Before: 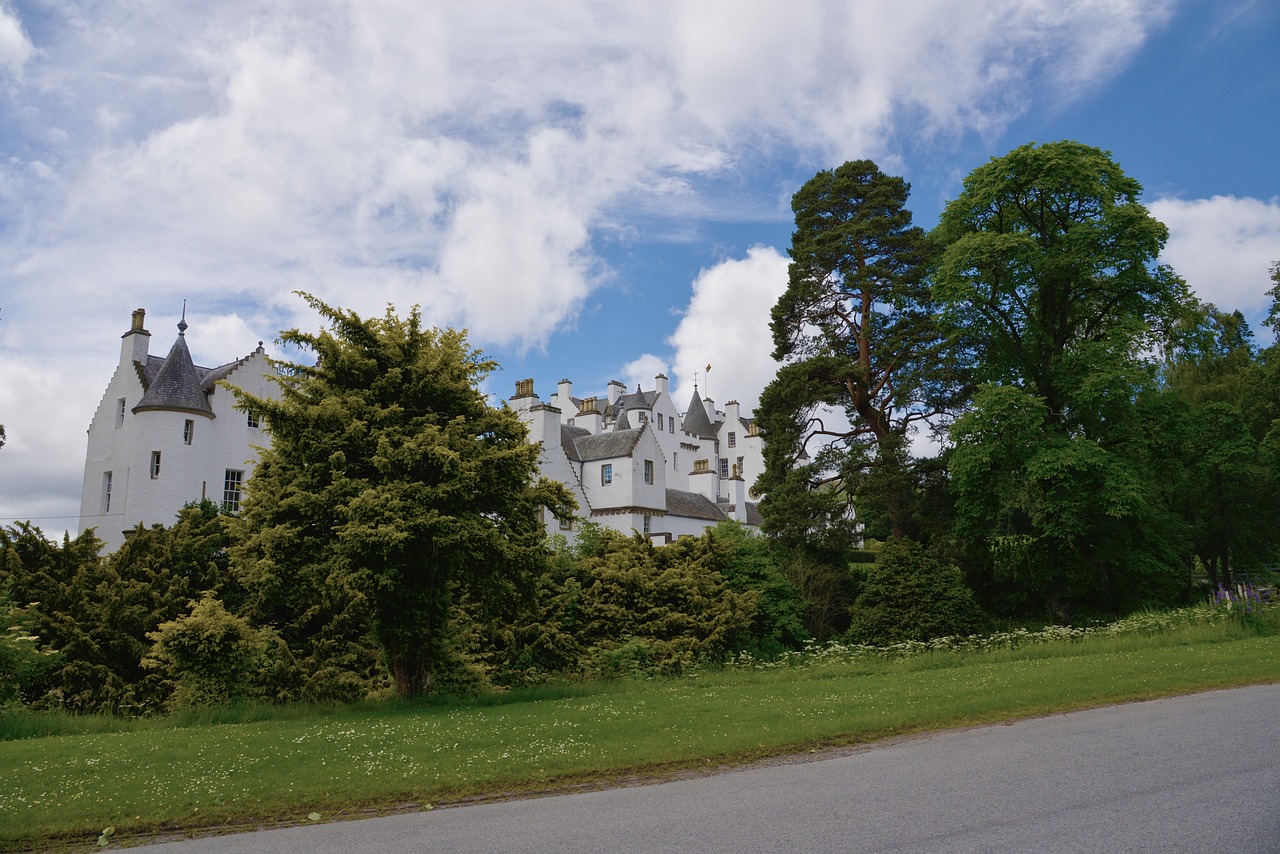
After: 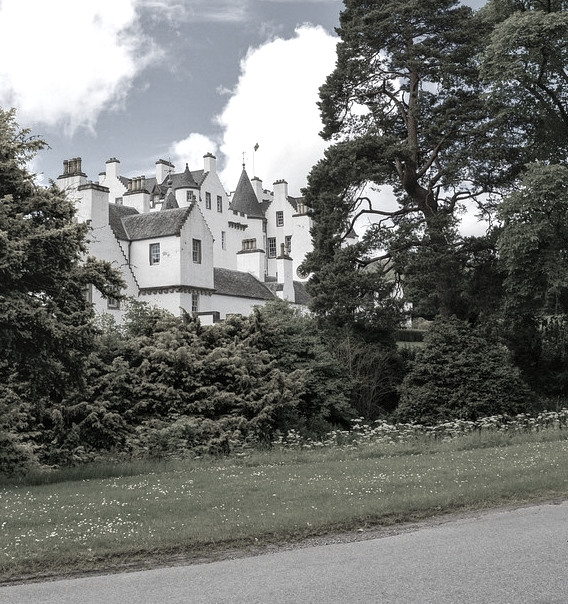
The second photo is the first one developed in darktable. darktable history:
color correction: highlights b* -0.035, saturation 0.146
contrast brightness saturation: brightness -0.03, saturation 0.36
exposure: black level correction 0, exposure 0.704 EV, compensate highlight preservation false
local contrast: on, module defaults
crop: left 35.37%, top 25.878%, right 20.214%, bottom 3.35%
